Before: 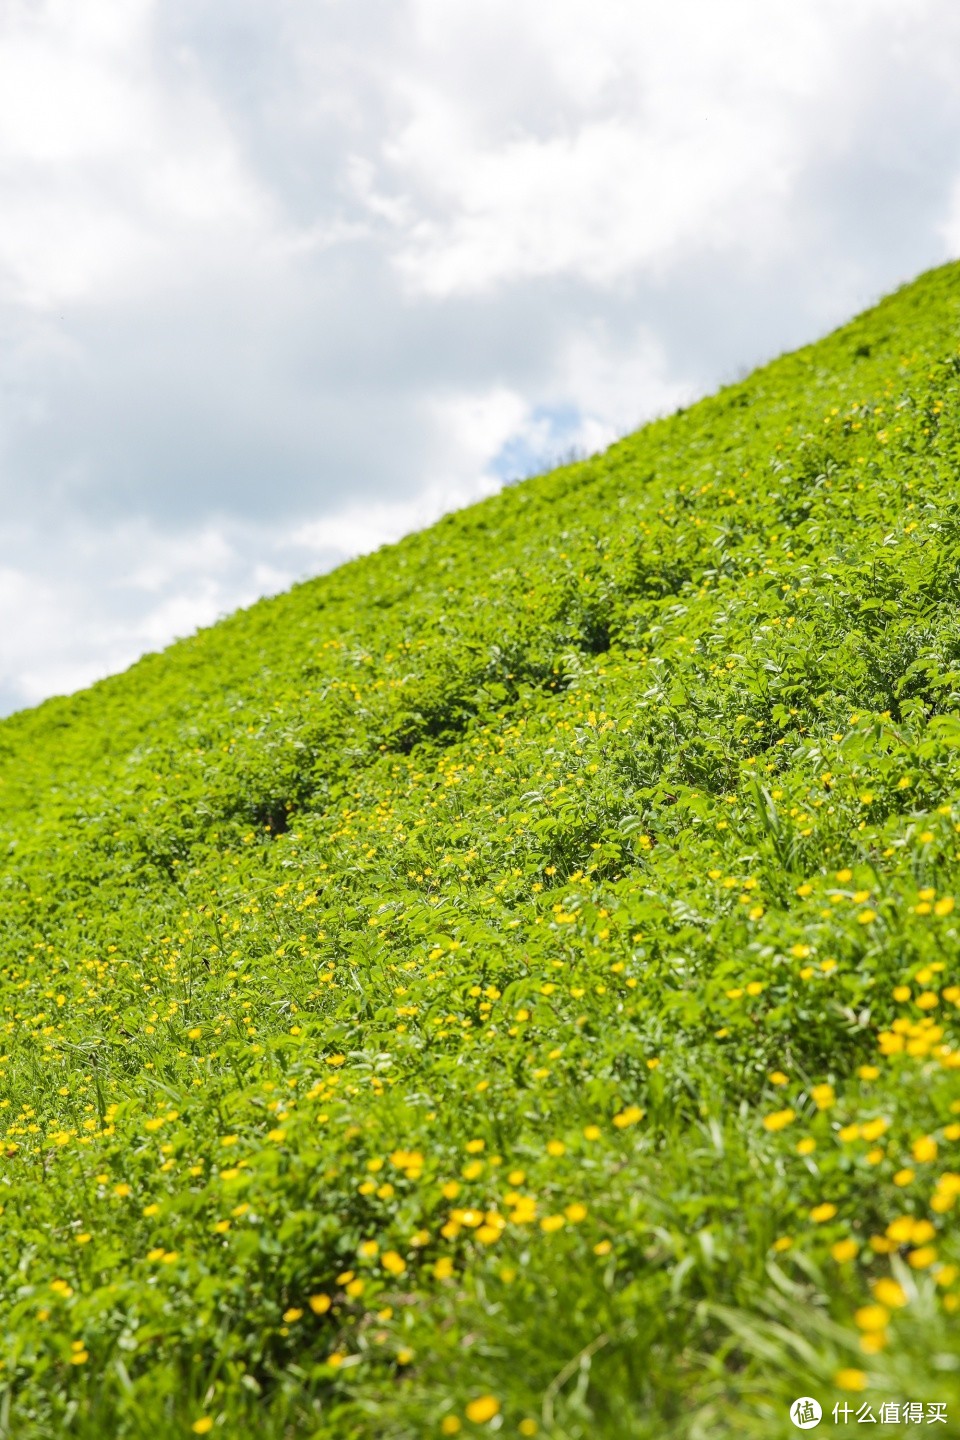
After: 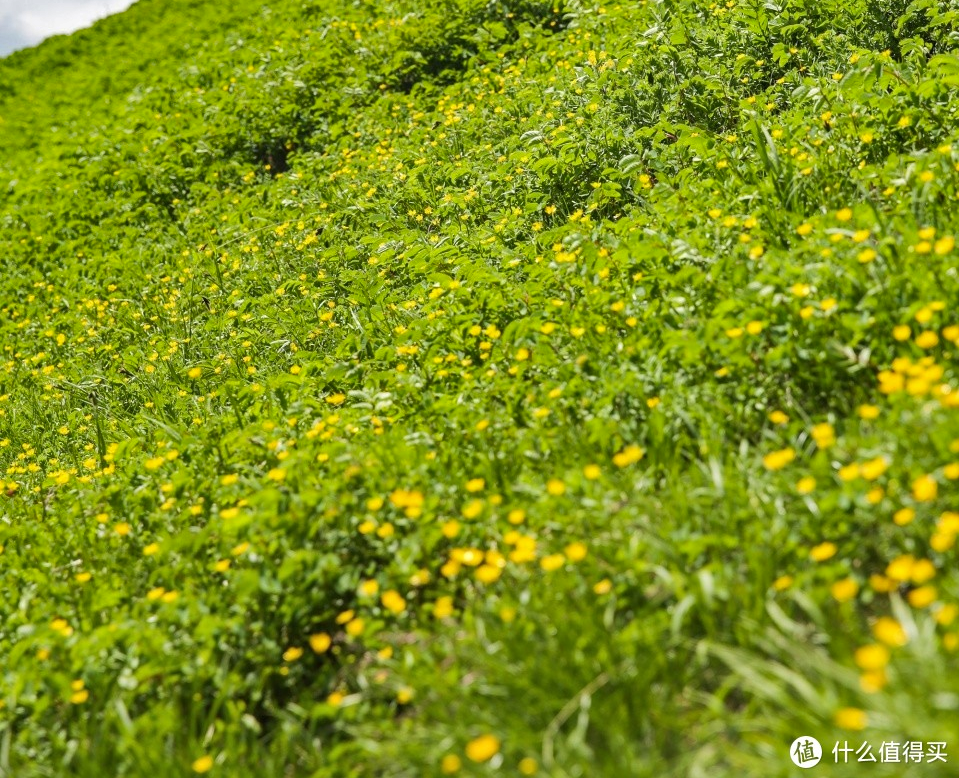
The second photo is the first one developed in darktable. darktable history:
exposure: compensate highlight preservation false
shadows and highlights: shadows 73.64, highlights -61.13, soften with gaussian
crop and rotate: top 45.967%, right 0.082%
